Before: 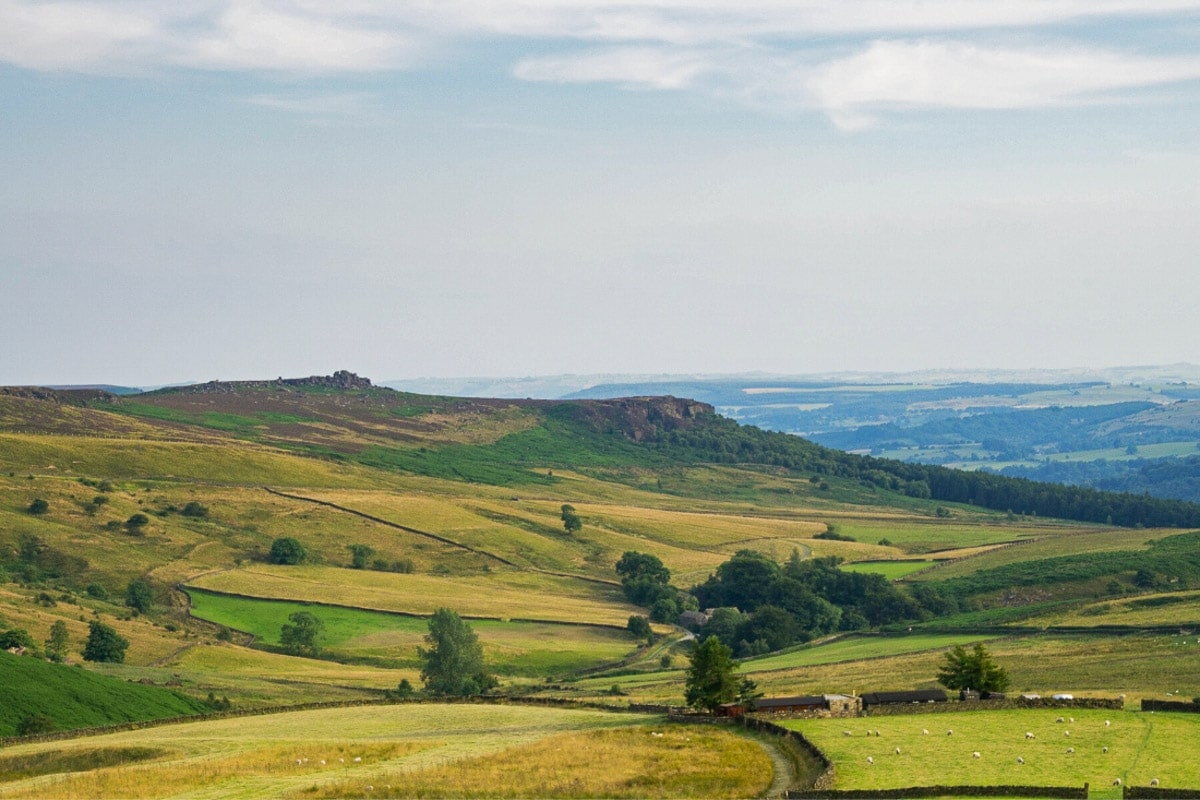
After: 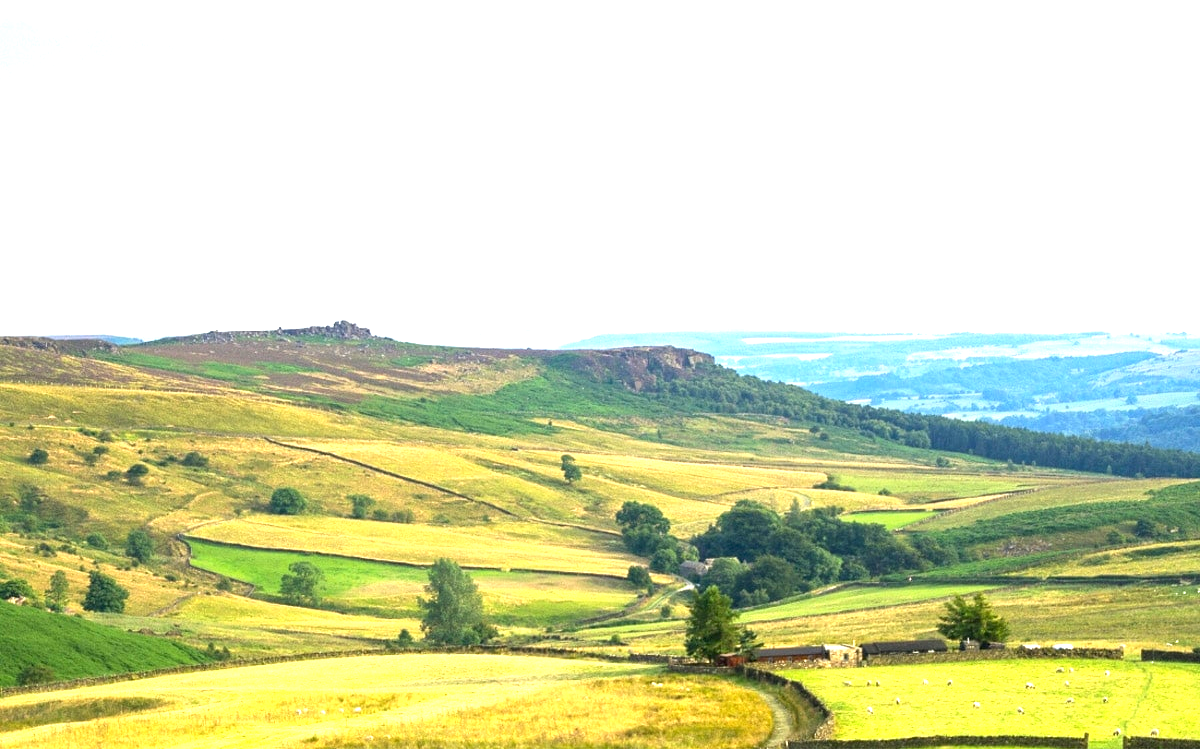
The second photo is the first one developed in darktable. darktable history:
exposure: exposure 1.489 EV, compensate highlight preservation false
crop and rotate: top 6.258%
